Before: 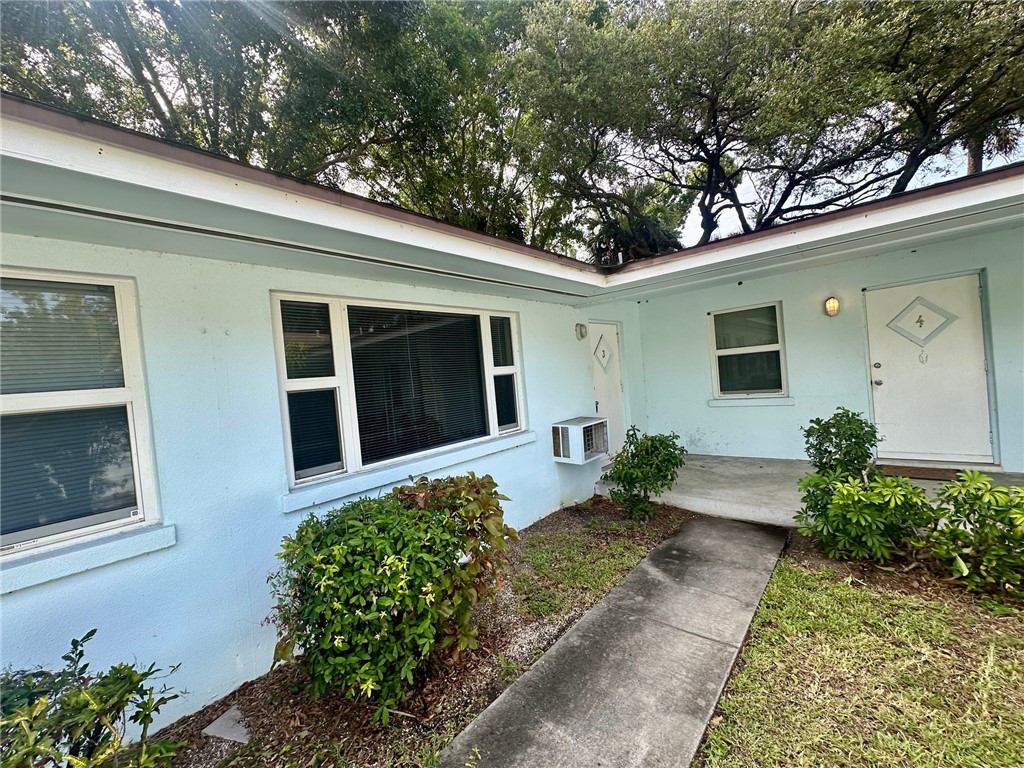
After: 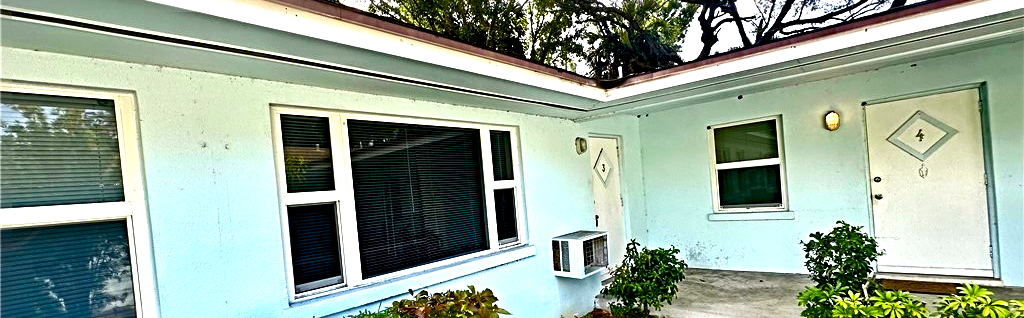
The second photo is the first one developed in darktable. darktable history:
crop and rotate: top 24.263%, bottom 34.281%
contrast brightness saturation: contrast 0.09, saturation 0.267
exposure: black level correction 0.005, exposure 0.279 EV, compensate highlight preservation false
sharpen: radius 4.833
vignetting: fall-off start 92.25%, brightness -0.288, dithering 8-bit output
haze removal: compatibility mode true, adaptive false
color balance rgb: perceptual saturation grading › global saturation 20%, perceptual saturation grading › highlights -24.732%, perceptual saturation grading › shadows 49.966%, perceptual brilliance grading › global brilliance 14.254%, perceptual brilliance grading › shadows -35.366%
